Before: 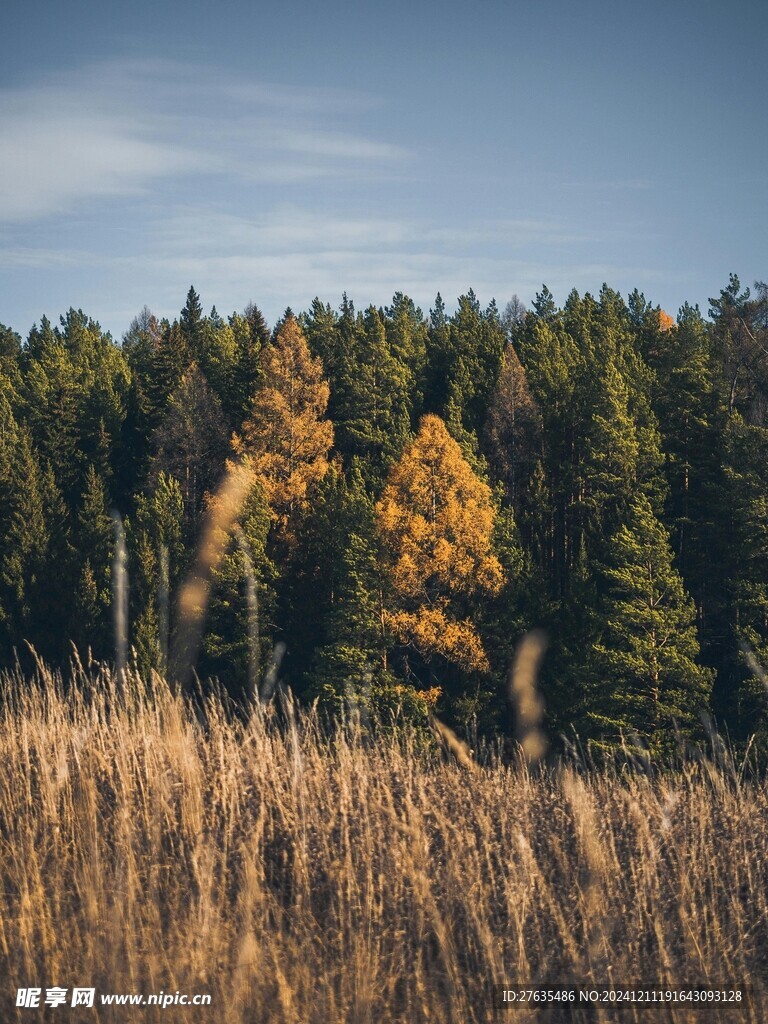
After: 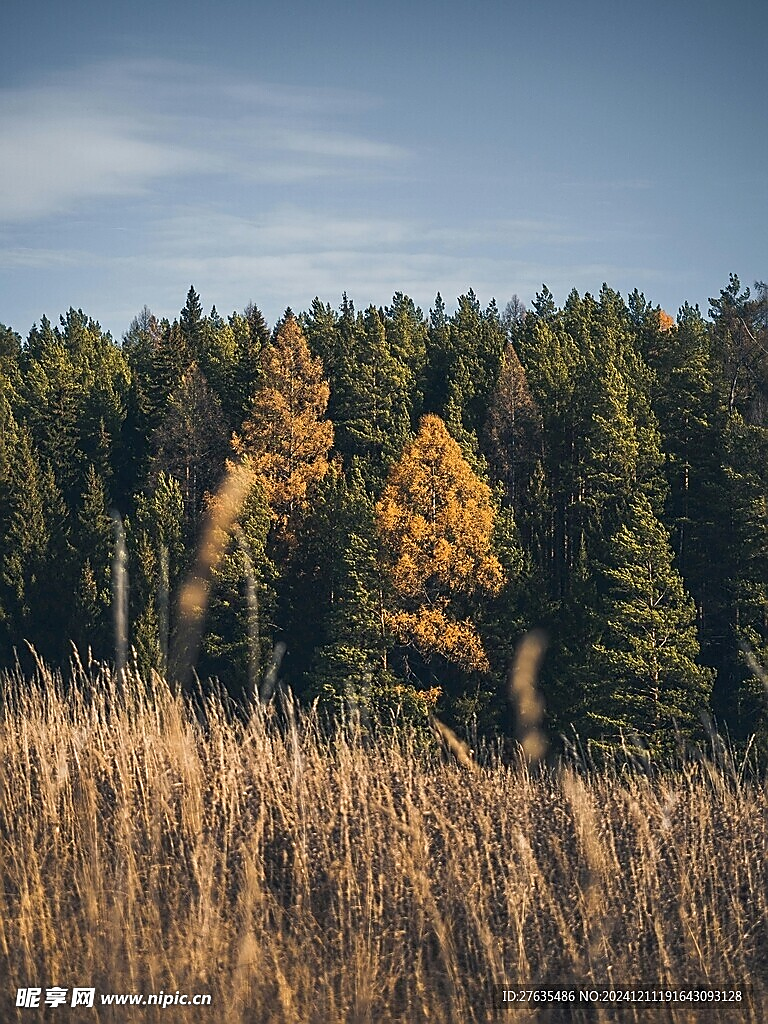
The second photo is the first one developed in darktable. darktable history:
sharpen: radius 1.36, amount 1.233, threshold 0.743
